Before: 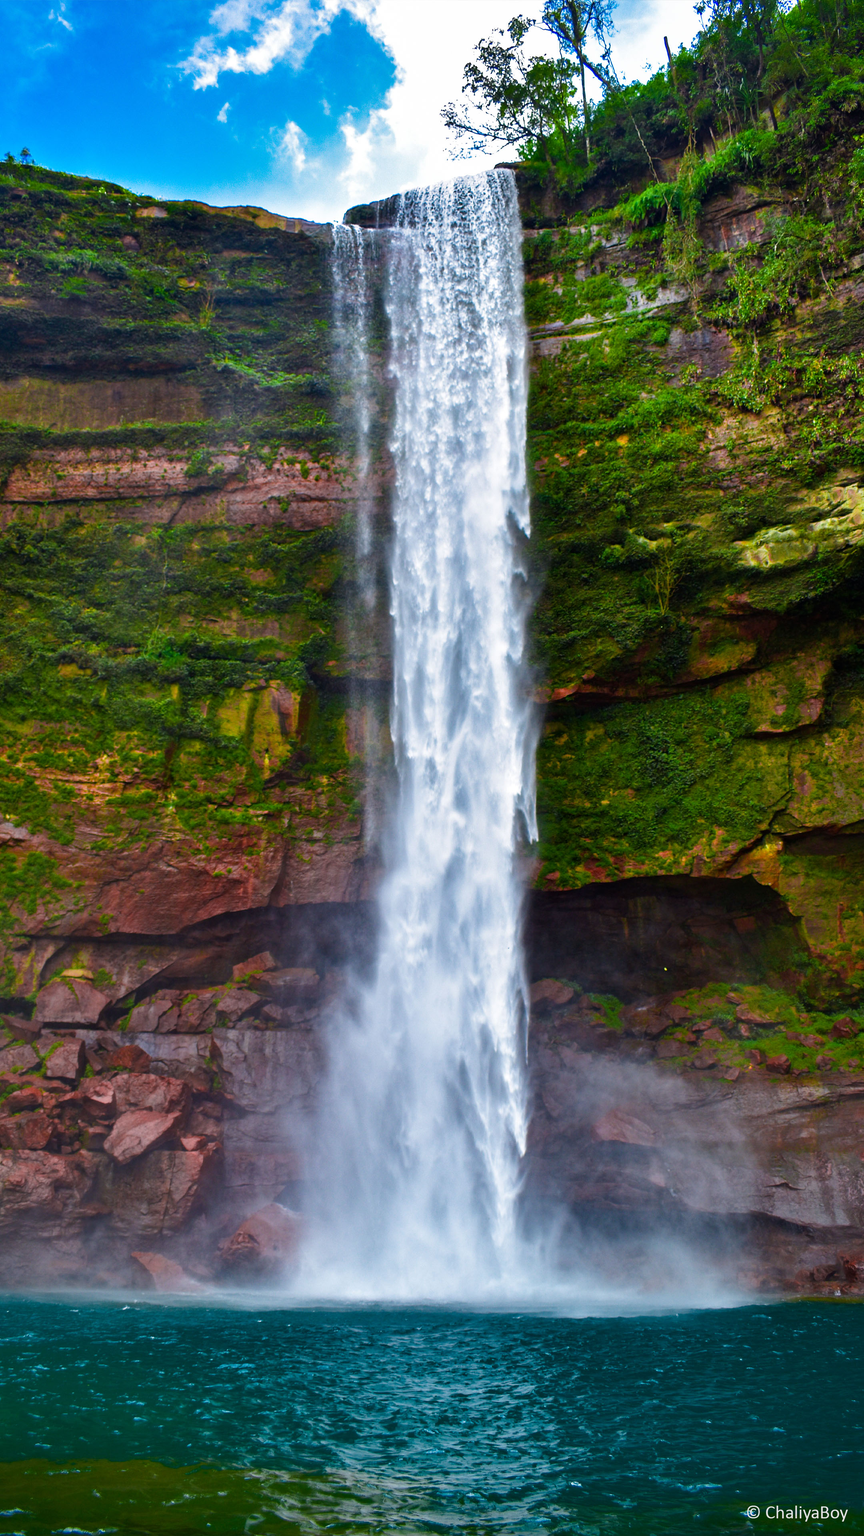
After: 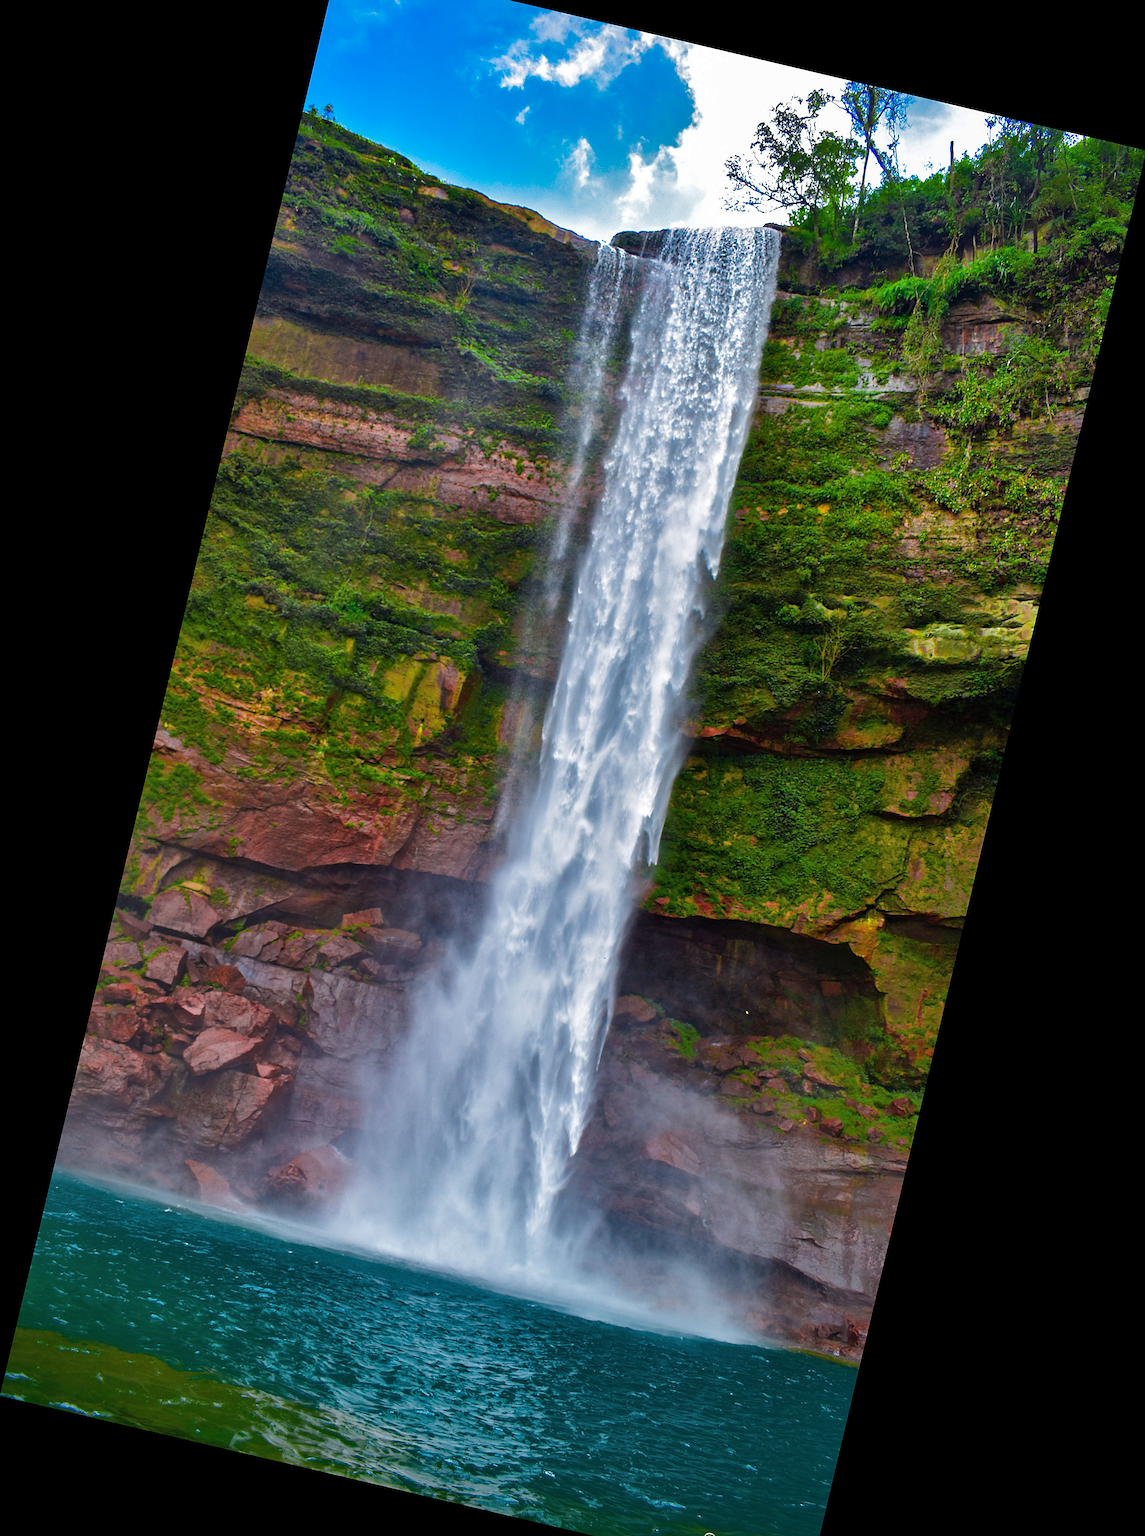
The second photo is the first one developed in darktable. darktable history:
crop and rotate: top 2.479%, bottom 3.018%
rotate and perspective: rotation 13.27°, automatic cropping off
sharpen: on, module defaults
shadows and highlights: shadows 40, highlights -60
